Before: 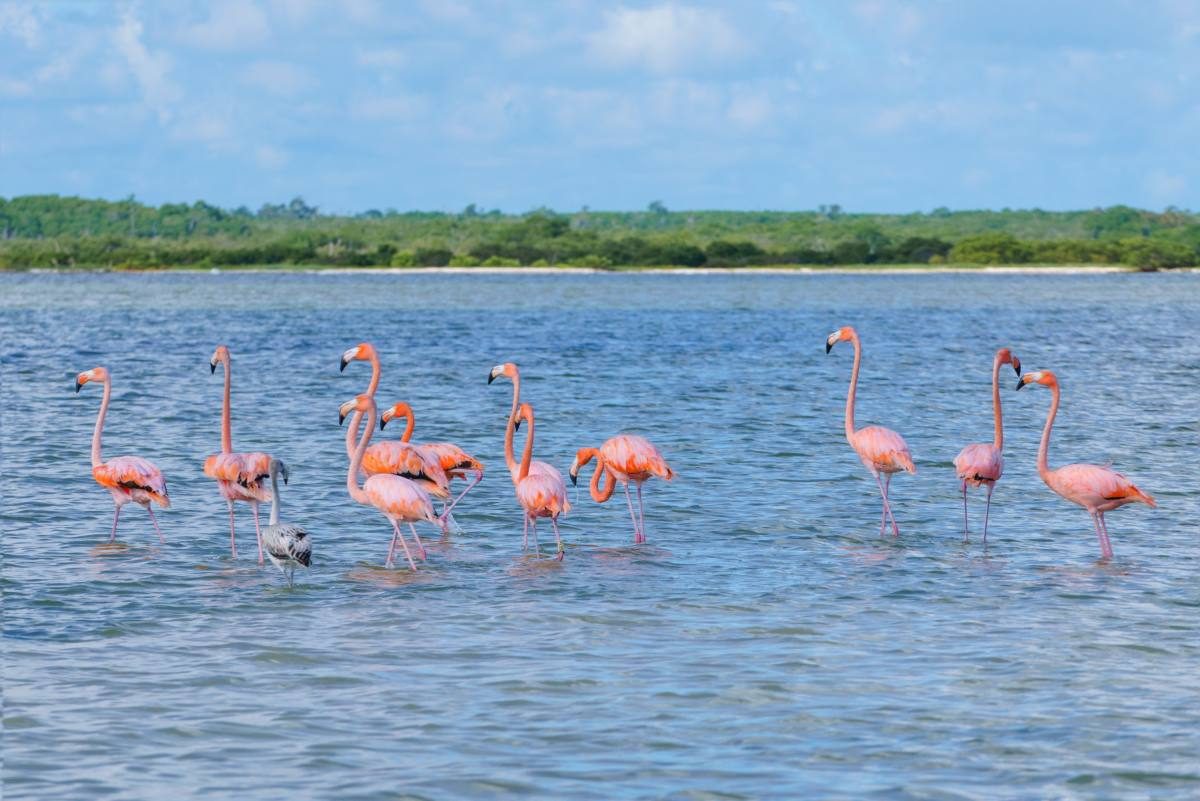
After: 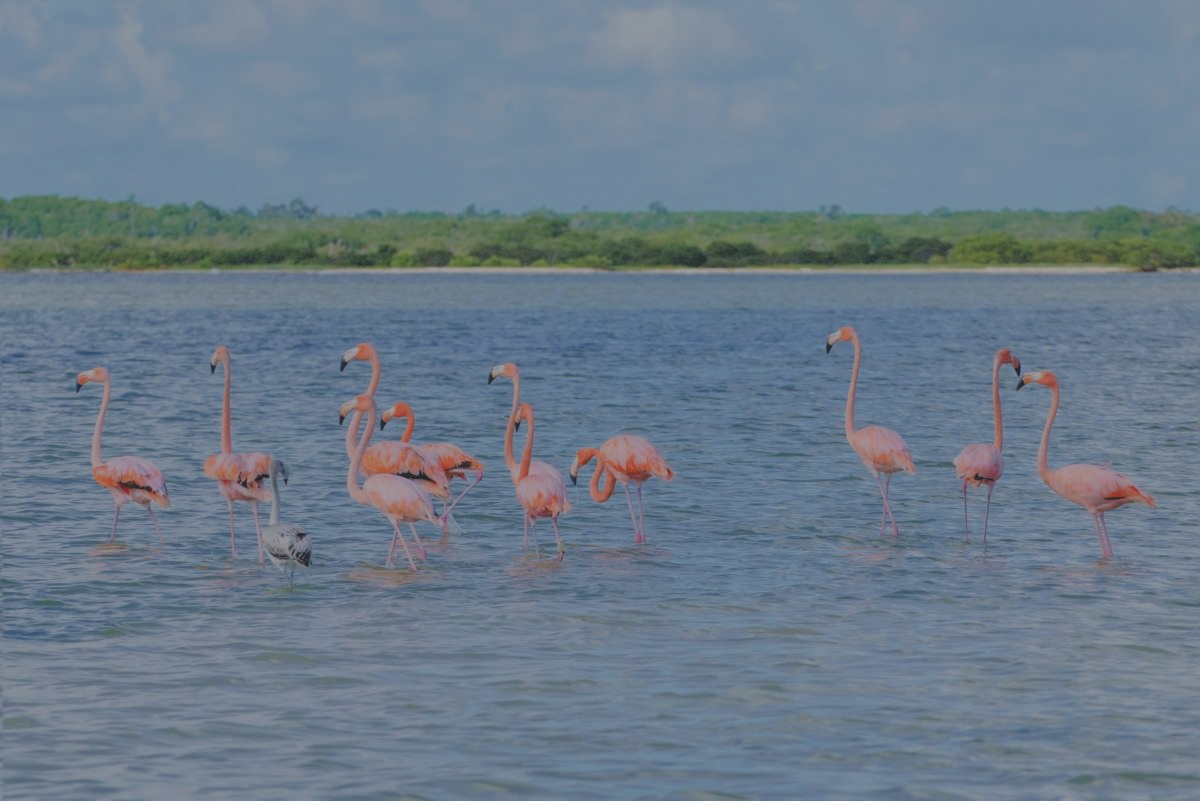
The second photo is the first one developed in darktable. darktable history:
contrast brightness saturation: brightness -0.09
filmic rgb: black relative exposure -4.42 EV, white relative exposure 6.58 EV, hardness 1.85, contrast 0.5
exposure: black level correction -0.028, compensate highlight preservation false
